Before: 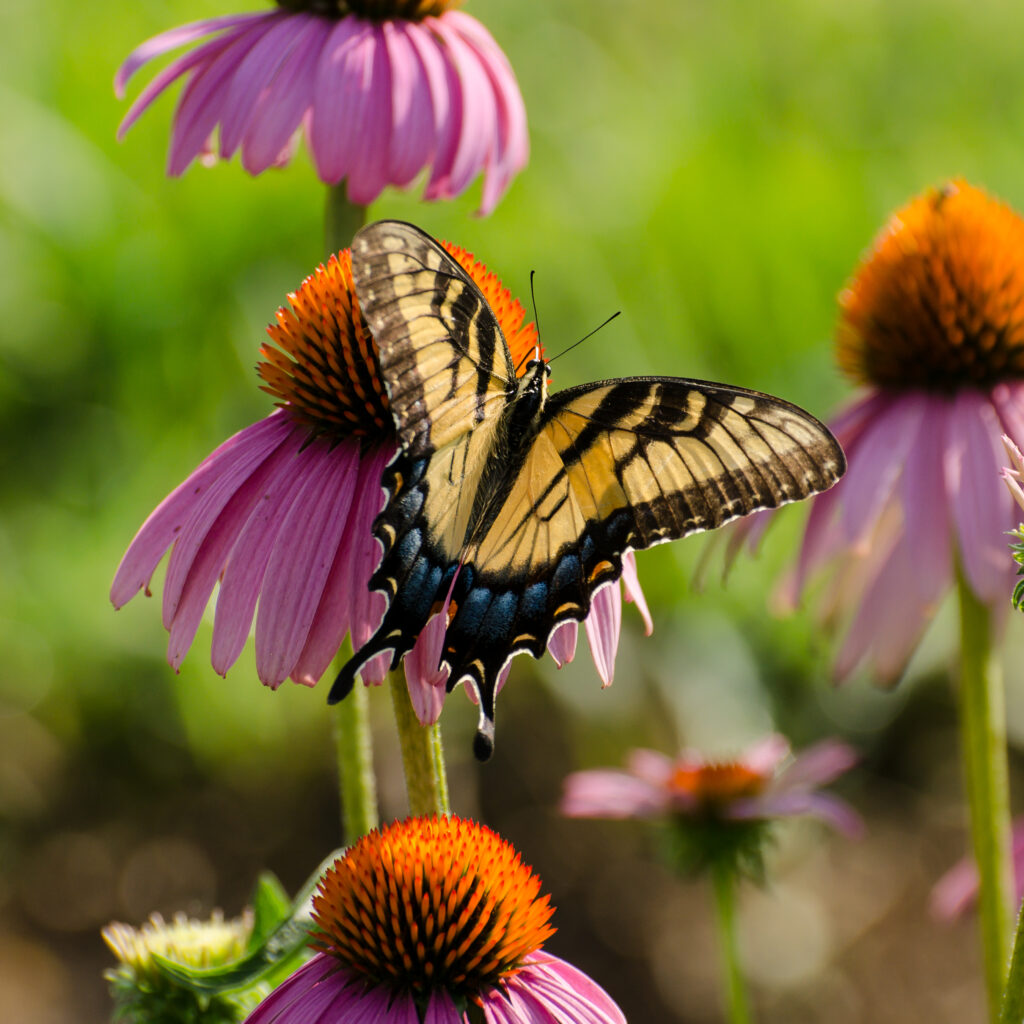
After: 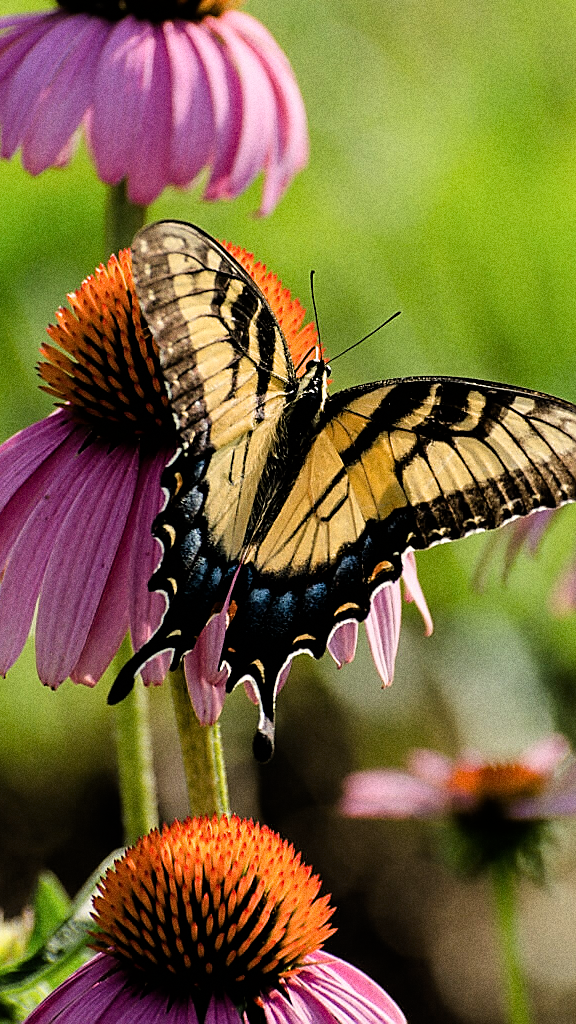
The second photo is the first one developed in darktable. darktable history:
grain: coarseness 0.09 ISO, strength 40%
filmic rgb: black relative exposure -4.93 EV, white relative exposure 2.84 EV, hardness 3.72
sharpen: radius 1.4, amount 1.25, threshold 0.7
crop: left 21.496%, right 22.254%
shadows and highlights: shadows -10, white point adjustment 1.5, highlights 10
